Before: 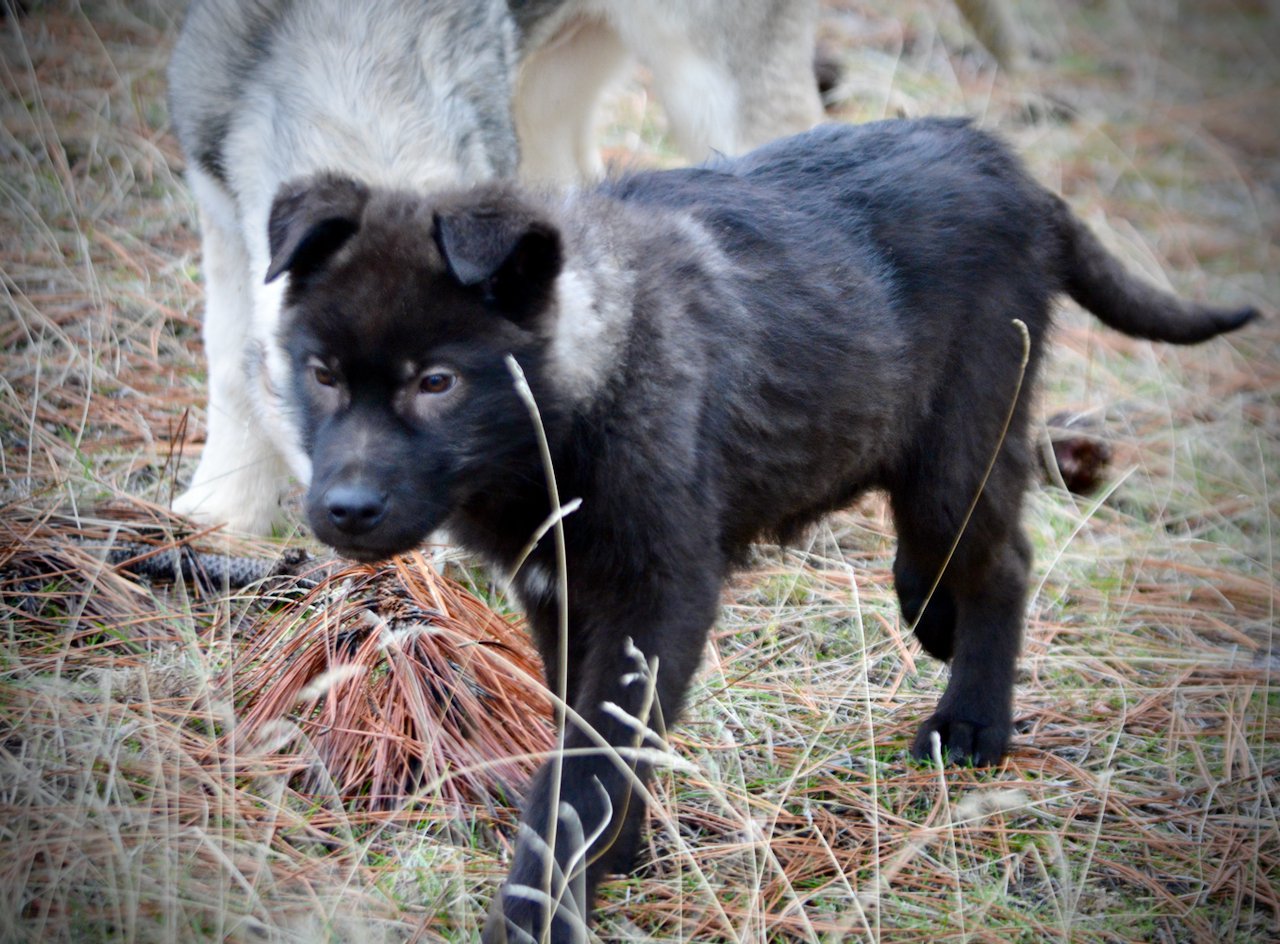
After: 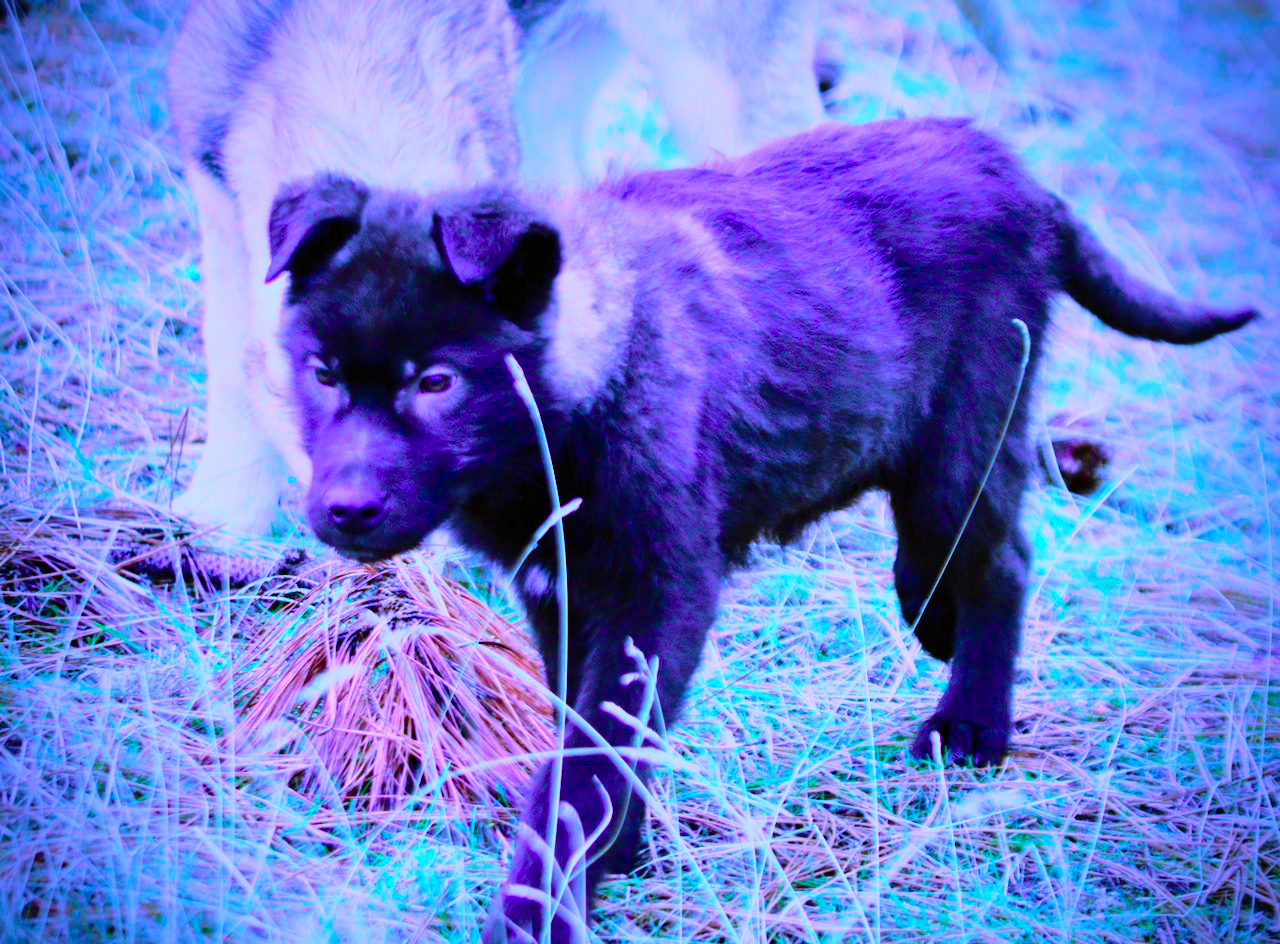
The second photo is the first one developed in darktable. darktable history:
exposure: exposure 0.2 EV, compensate highlight preservation false
tone curve: curves: ch0 [(0, 0.008) (0.107, 0.091) (0.278, 0.351) (0.457, 0.562) (0.628, 0.738) (0.839, 0.909) (0.998, 0.978)]; ch1 [(0, 0) (0.437, 0.408) (0.474, 0.479) (0.502, 0.5) (0.527, 0.519) (0.561, 0.575) (0.608, 0.665) (0.669, 0.748) (0.859, 0.899) (1, 1)]; ch2 [(0, 0) (0.33, 0.301) (0.421, 0.443) (0.473, 0.498) (0.502, 0.504) (0.522, 0.527) (0.549, 0.583) (0.644, 0.703) (1, 1)], color space Lab, independent channels, preserve colors none
color calibration: output R [0.948, 0.091, -0.04, 0], output G [-0.3, 1.384, -0.085, 0], output B [-0.108, 0.061, 1.08, 0], illuminant as shot in camera, x 0.484, y 0.43, temperature 2405.29 K
